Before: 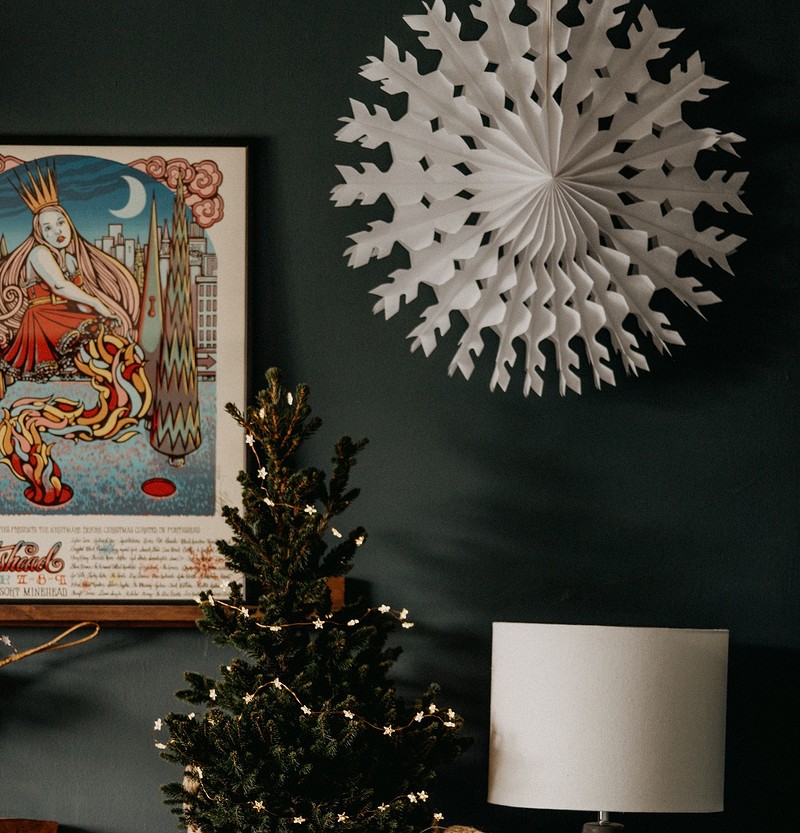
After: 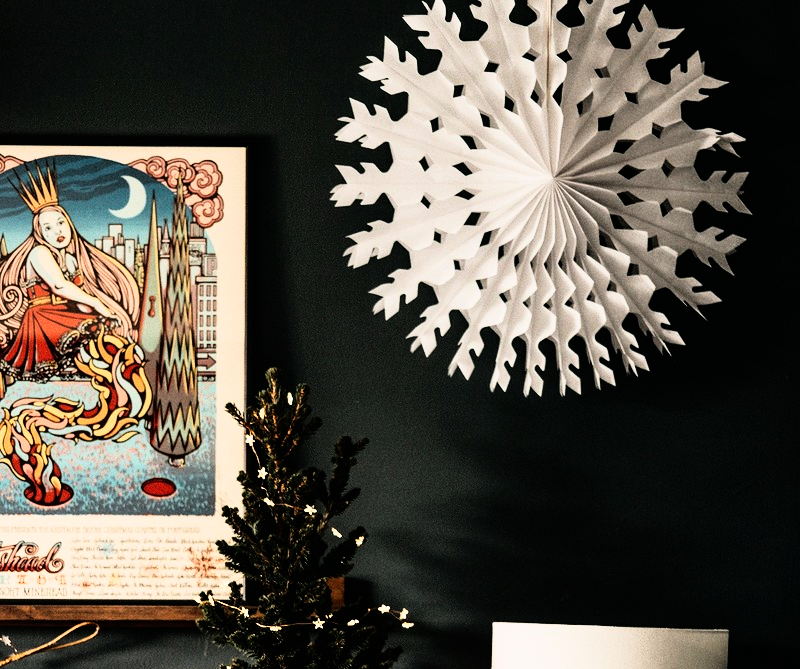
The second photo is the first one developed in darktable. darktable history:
rgb curve: curves: ch0 [(0, 0) (0.21, 0.15) (0.24, 0.21) (0.5, 0.75) (0.75, 0.96) (0.89, 0.99) (1, 1)]; ch1 [(0, 0.02) (0.21, 0.13) (0.25, 0.2) (0.5, 0.67) (0.75, 0.9) (0.89, 0.97) (1, 1)]; ch2 [(0, 0.02) (0.21, 0.13) (0.25, 0.2) (0.5, 0.67) (0.75, 0.9) (0.89, 0.97) (1, 1)], compensate middle gray true
crop: bottom 19.644%
